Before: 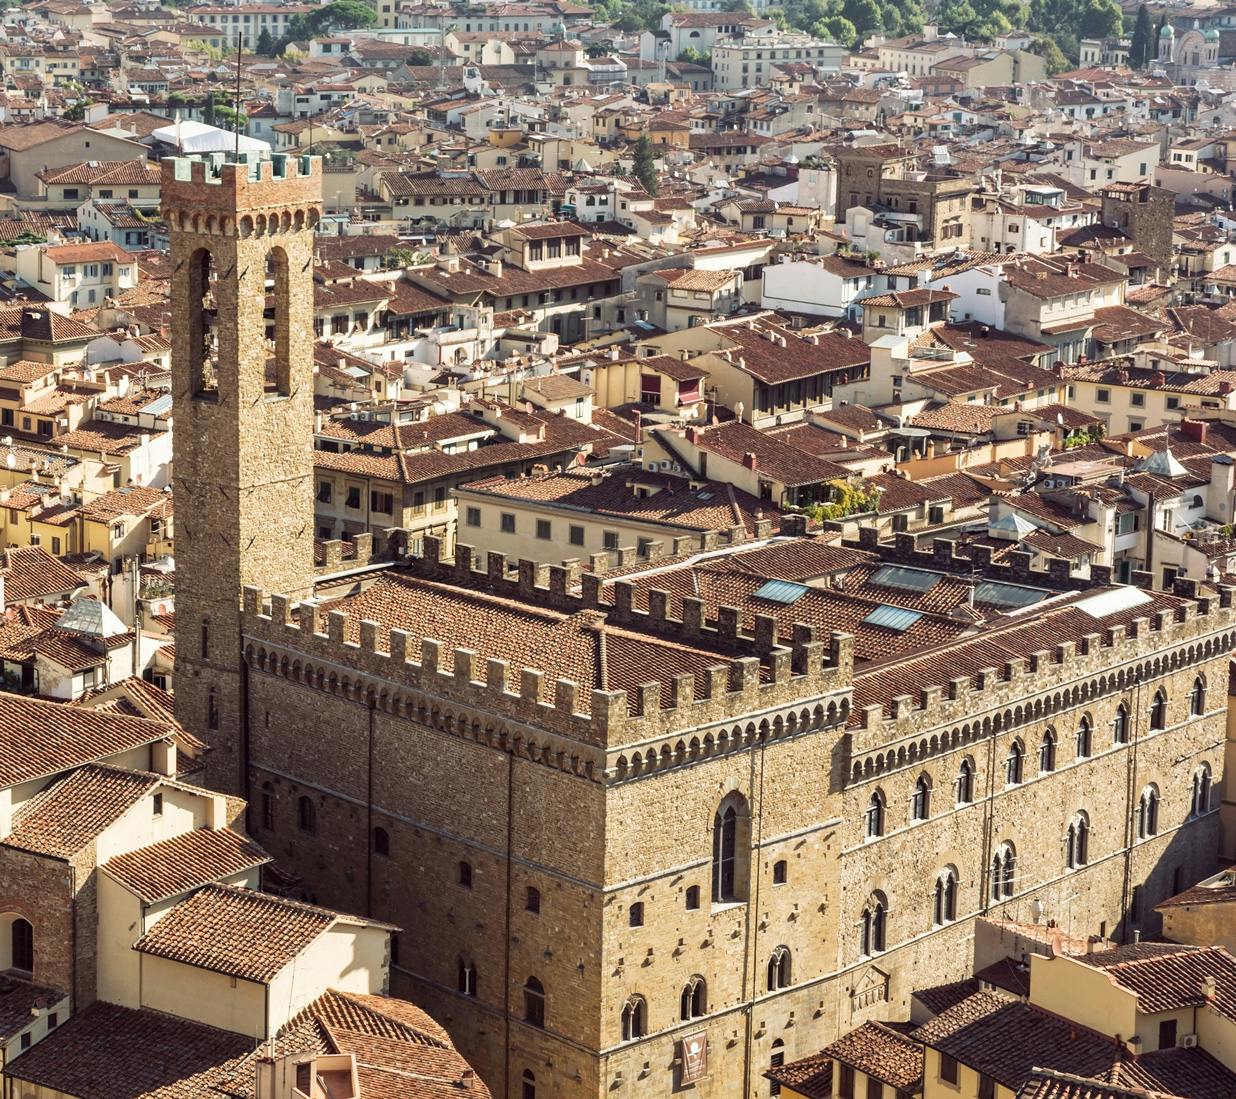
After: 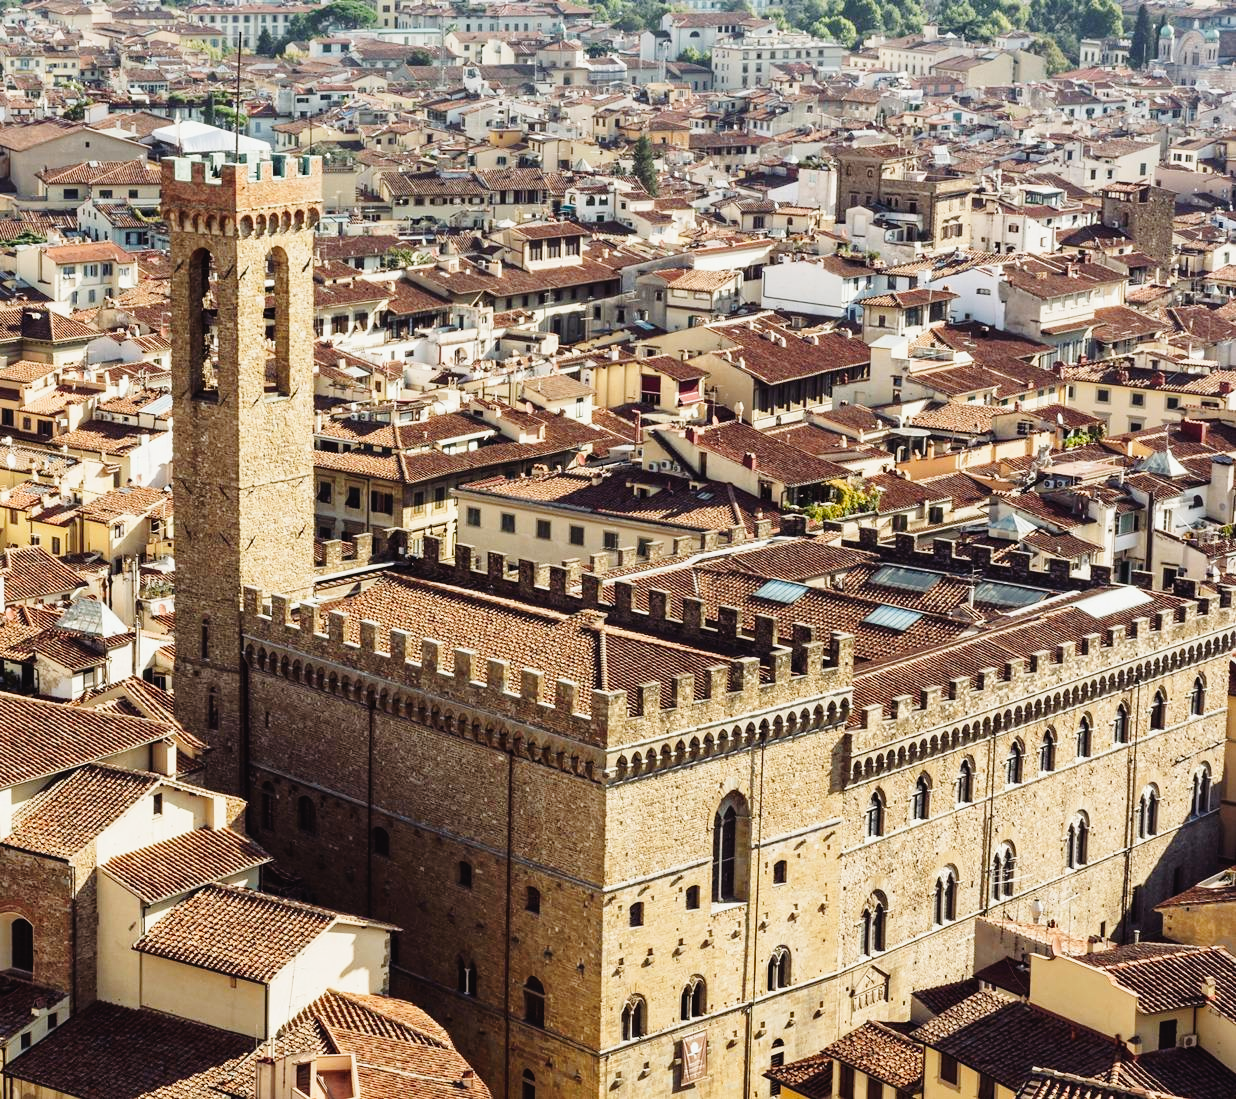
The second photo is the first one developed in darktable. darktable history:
tone curve: curves: ch0 [(0, 0.023) (0.104, 0.058) (0.21, 0.162) (0.469, 0.524) (0.579, 0.65) (0.725, 0.8) (0.858, 0.903) (1, 0.974)]; ch1 [(0, 0) (0.414, 0.395) (0.447, 0.447) (0.502, 0.501) (0.521, 0.512) (0.566, 0.566) (0.618, 0.61) (0.654, 0.642) (1, 1)]; ch2 [(0, 0) (0.369, 0.388) (0.437, 0.453) (0.492, 0.485) (0.524, 0.508) (0.553, 0.566) (0.583, 0.608) (1, 1)], preserve colors none
